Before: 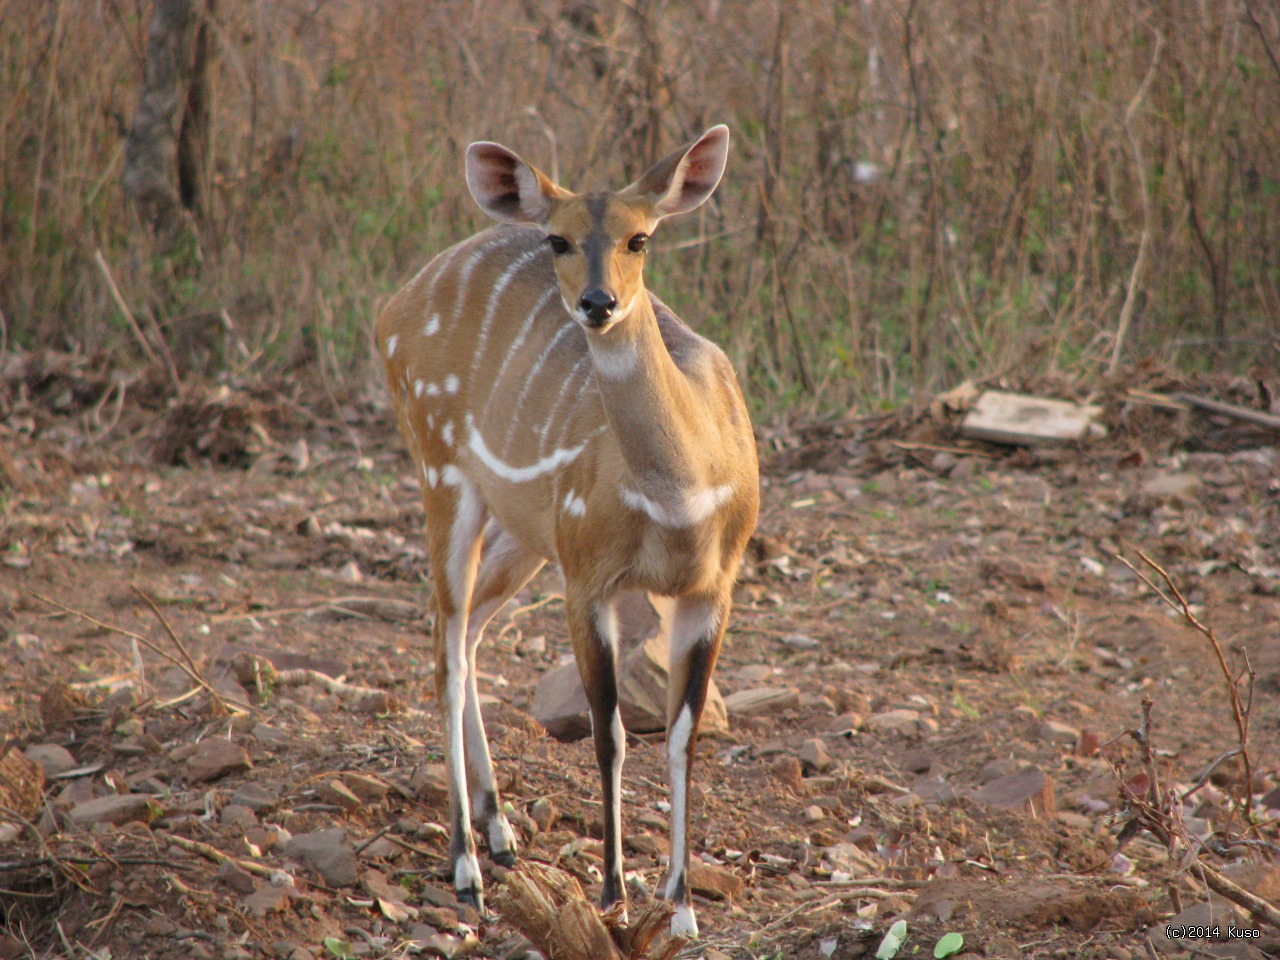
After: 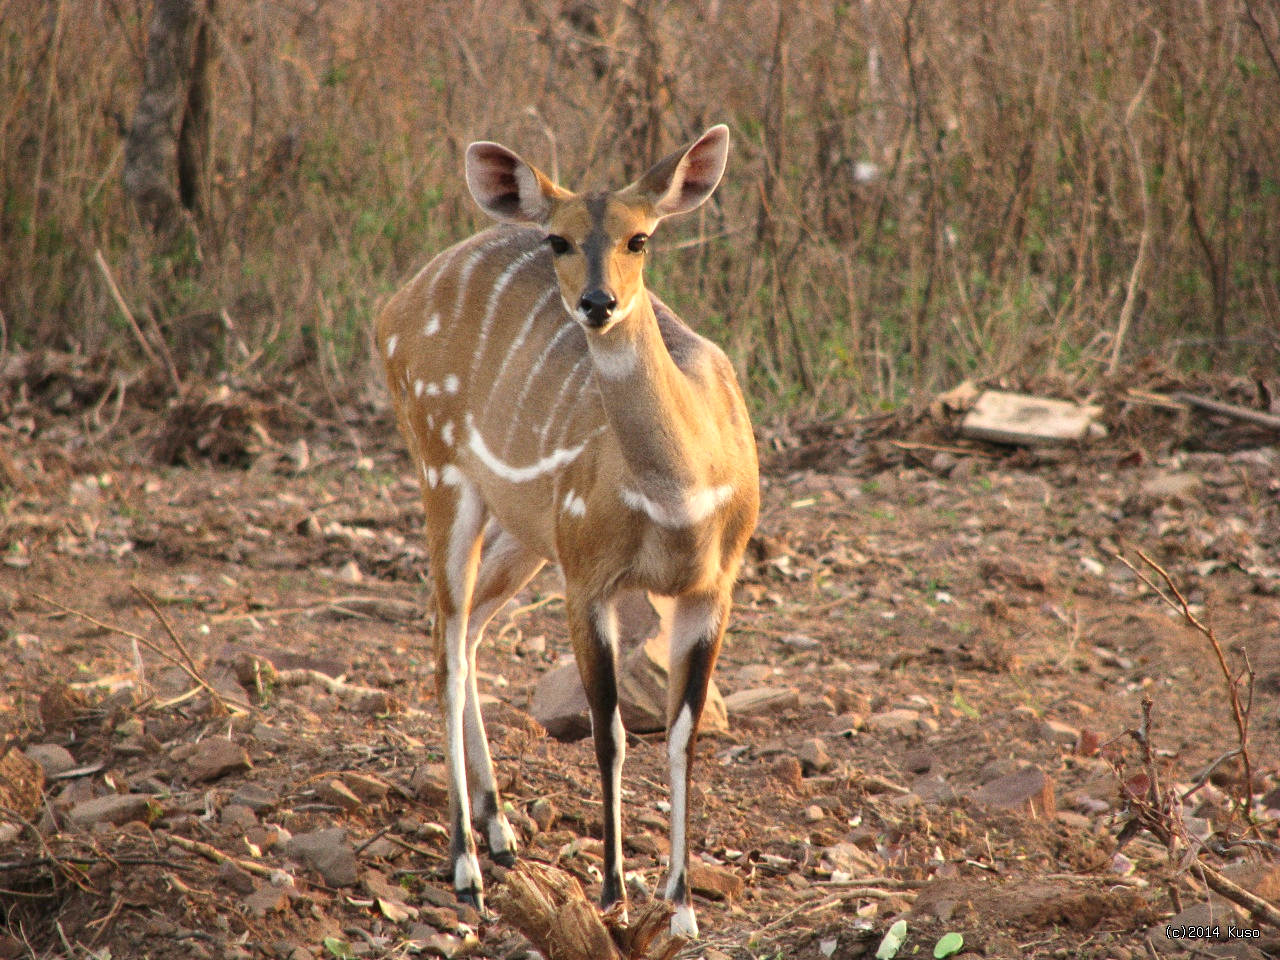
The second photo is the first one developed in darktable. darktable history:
grain: coarseness 0.47 ISO
white balance: red 1.045, blue 0.932
tone equalizer: -8 EV -0.417 EV, -7 EV -0.389 EV, -6 EV -0.333 EV, -5 EV -0.222 EV, -3 EV 0.222 EV, -2 EV 0.333 EV, -1 EV 0.389 EV, +0 EV 0.417 EV, edges refinement/feathering 500, mask exposure compensation -1.57 EV, preserve details no
